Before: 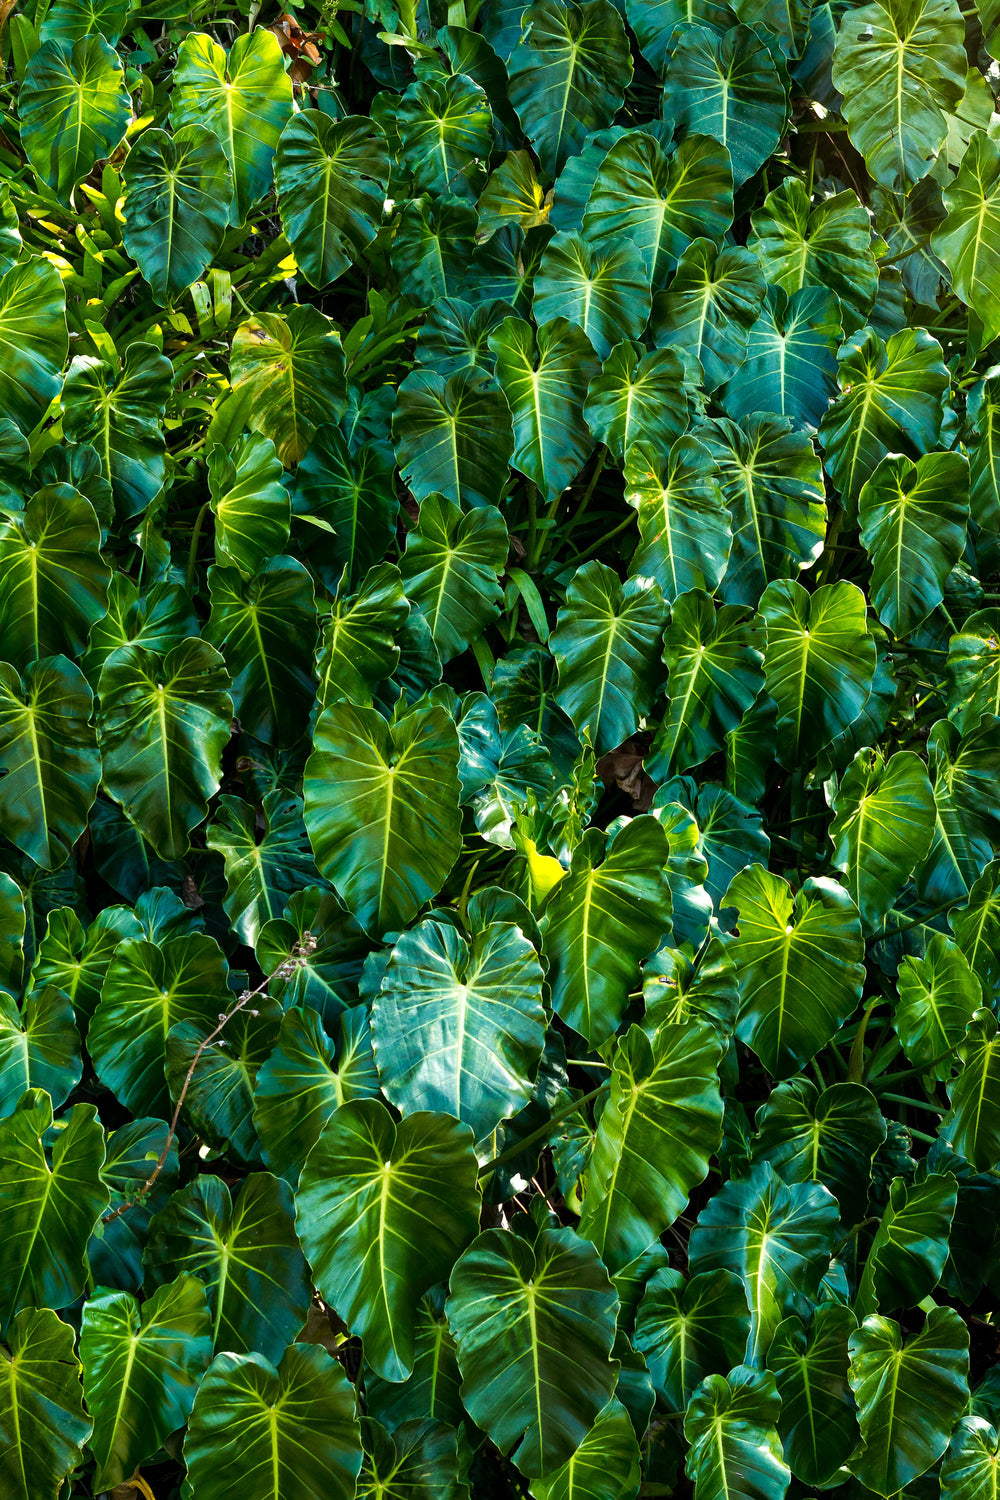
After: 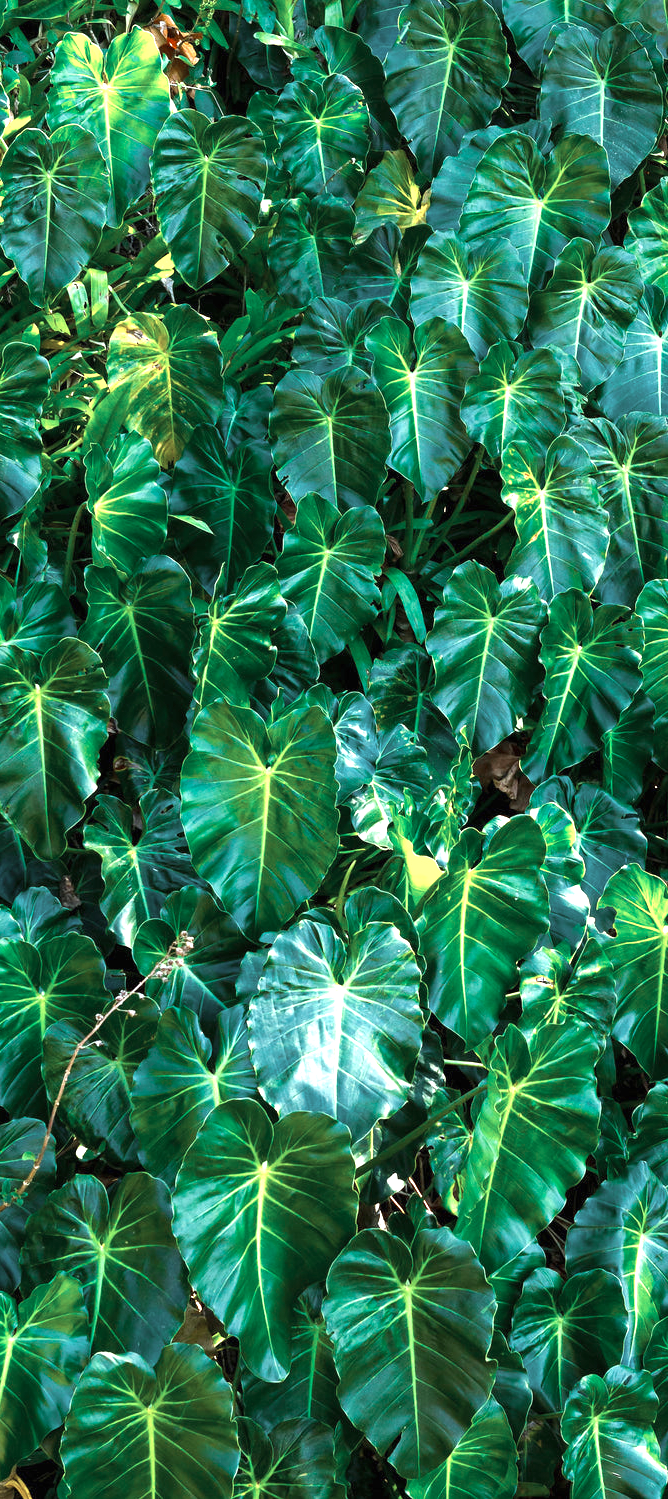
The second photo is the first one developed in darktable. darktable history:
color zones: curves: ch0 [(0, 0.5) (0.125, 0.4) (0.25, 0.5) (0.375, 0.4) (0.5, 0.4) (0.625, 0.35) (0.75, 0.35) (0.875, 0.5)]; ch1 [(0, 0.35) (0.125, 0.45) (0.25, 0.35) (0.375, 0.35) (0.5, 0.35) (0.625, 0.35) (0.75, 0.45) (0.875, 0.35)]; ch2 [(0, 0.6) (0.125, 0.5) (0.25, 0.5) (0.375, 0.6) (0.5, 0.6) (0.625, 0.5) (0.75, 0.5) (0.875, 0.5)]
exposure: black level correction 0, exposure 1.2 EV, compensate highlight preservation false
crop and rotate: left 12.371%, right 20.777%
